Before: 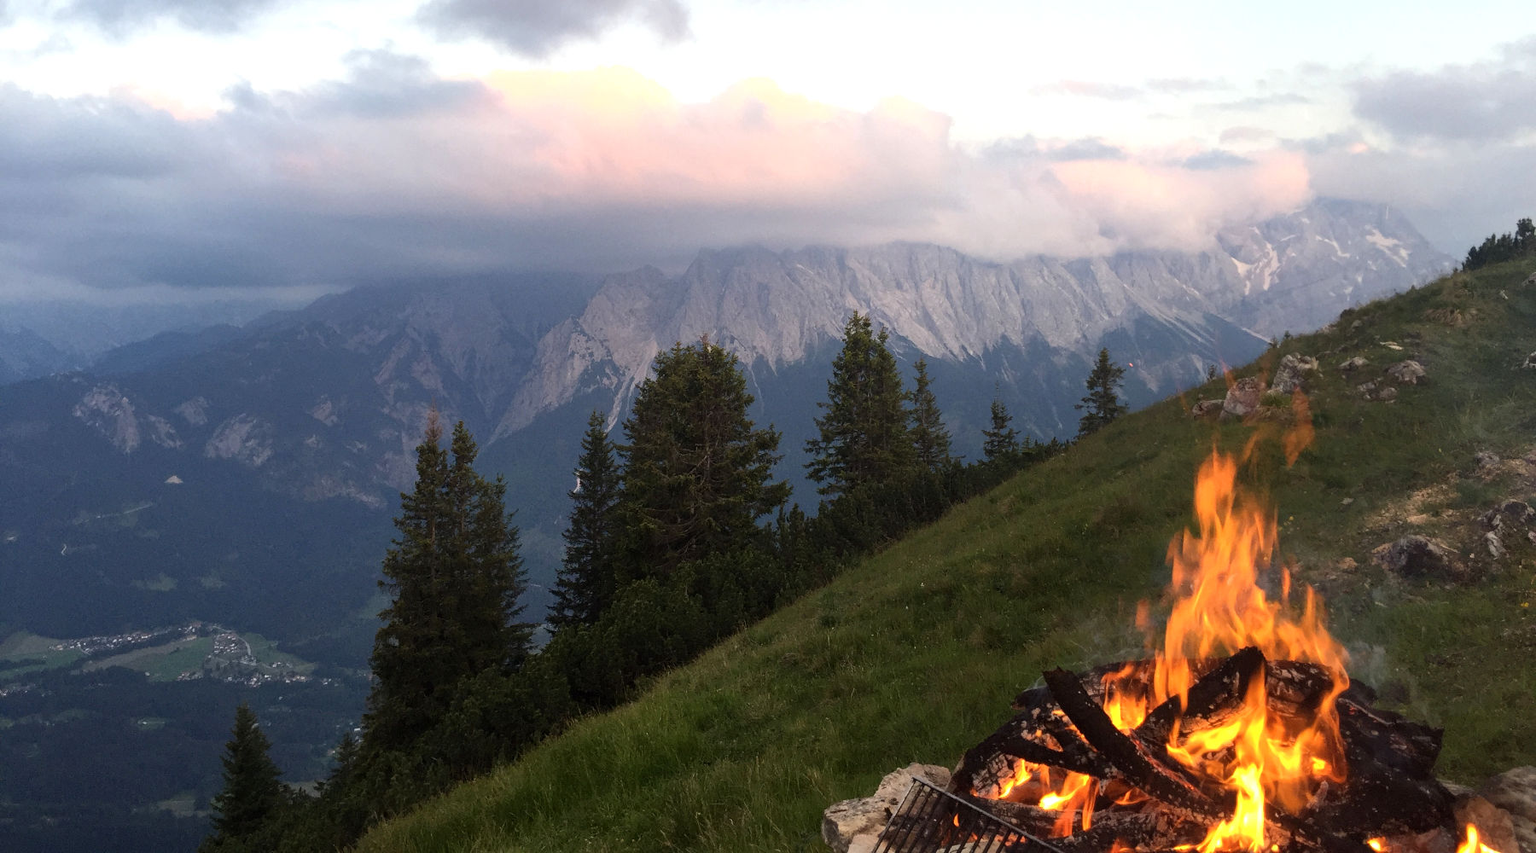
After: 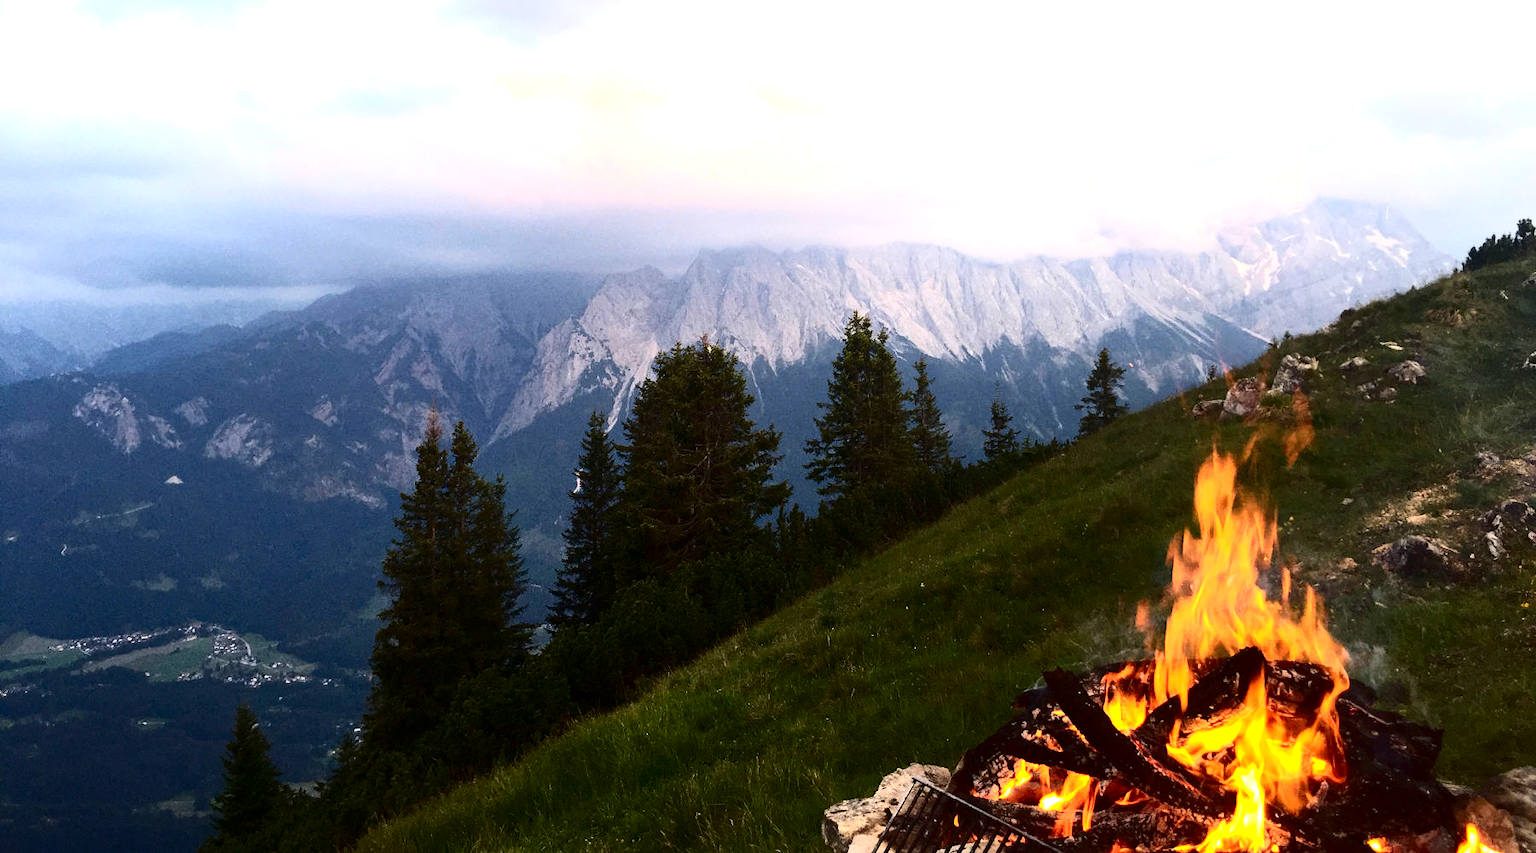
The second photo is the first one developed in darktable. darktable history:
exposure: exposure 0.74 EV, compensate highlight preservation false
contrast brightness saturation: contrast 0.32, brightness -0.08, saturation 0.17
